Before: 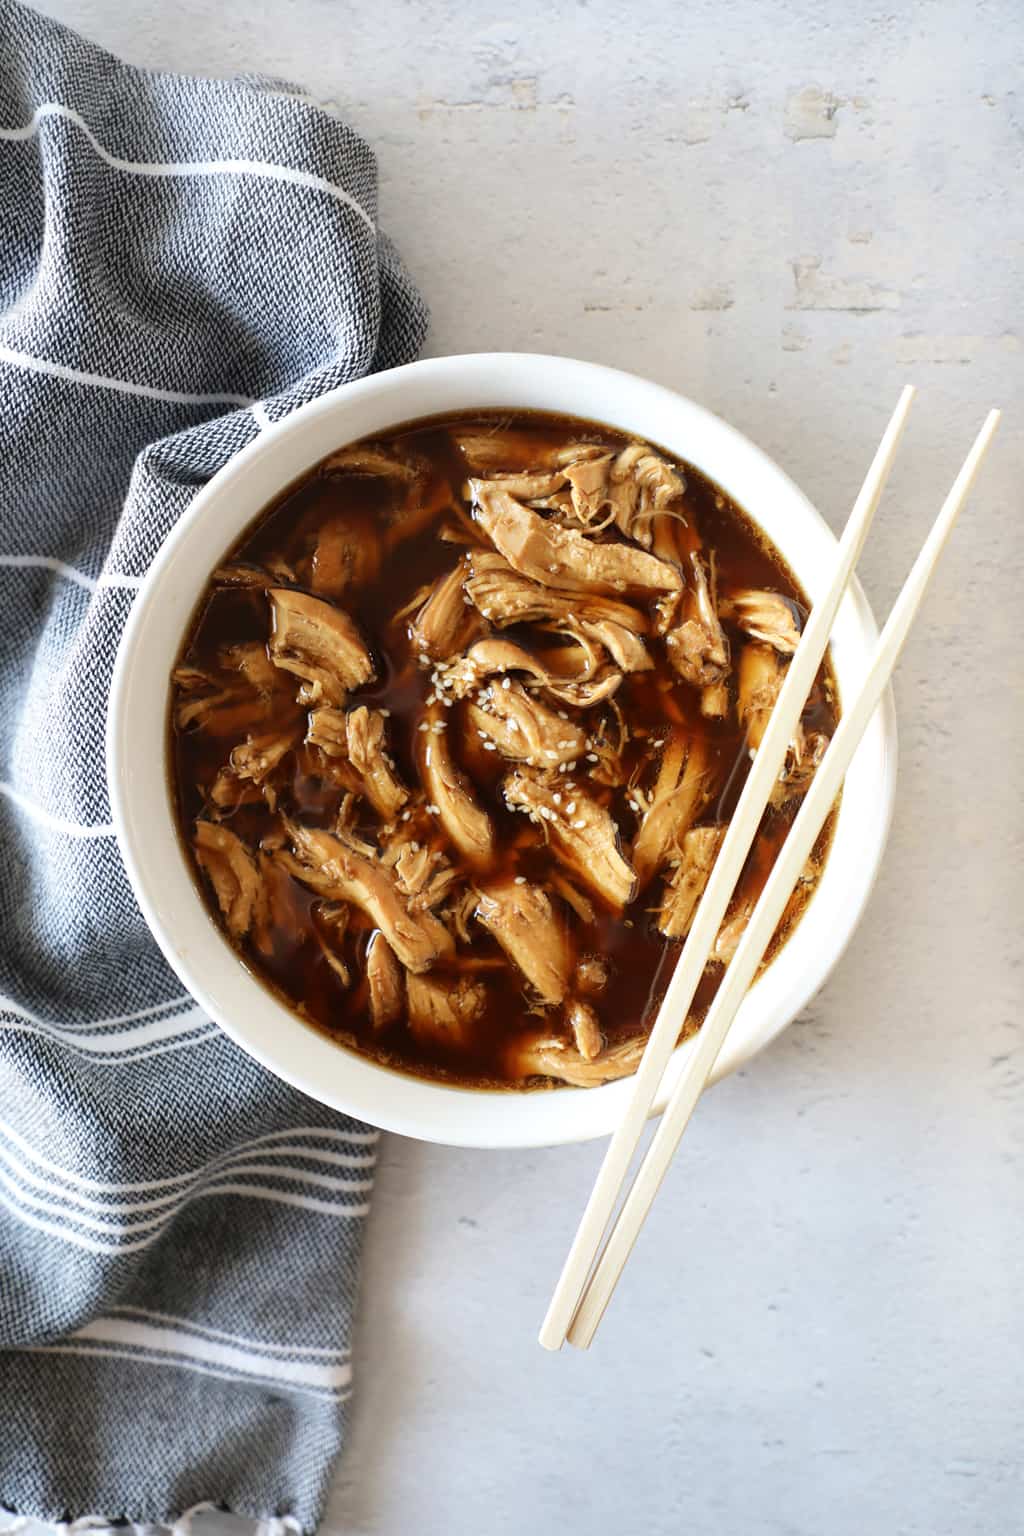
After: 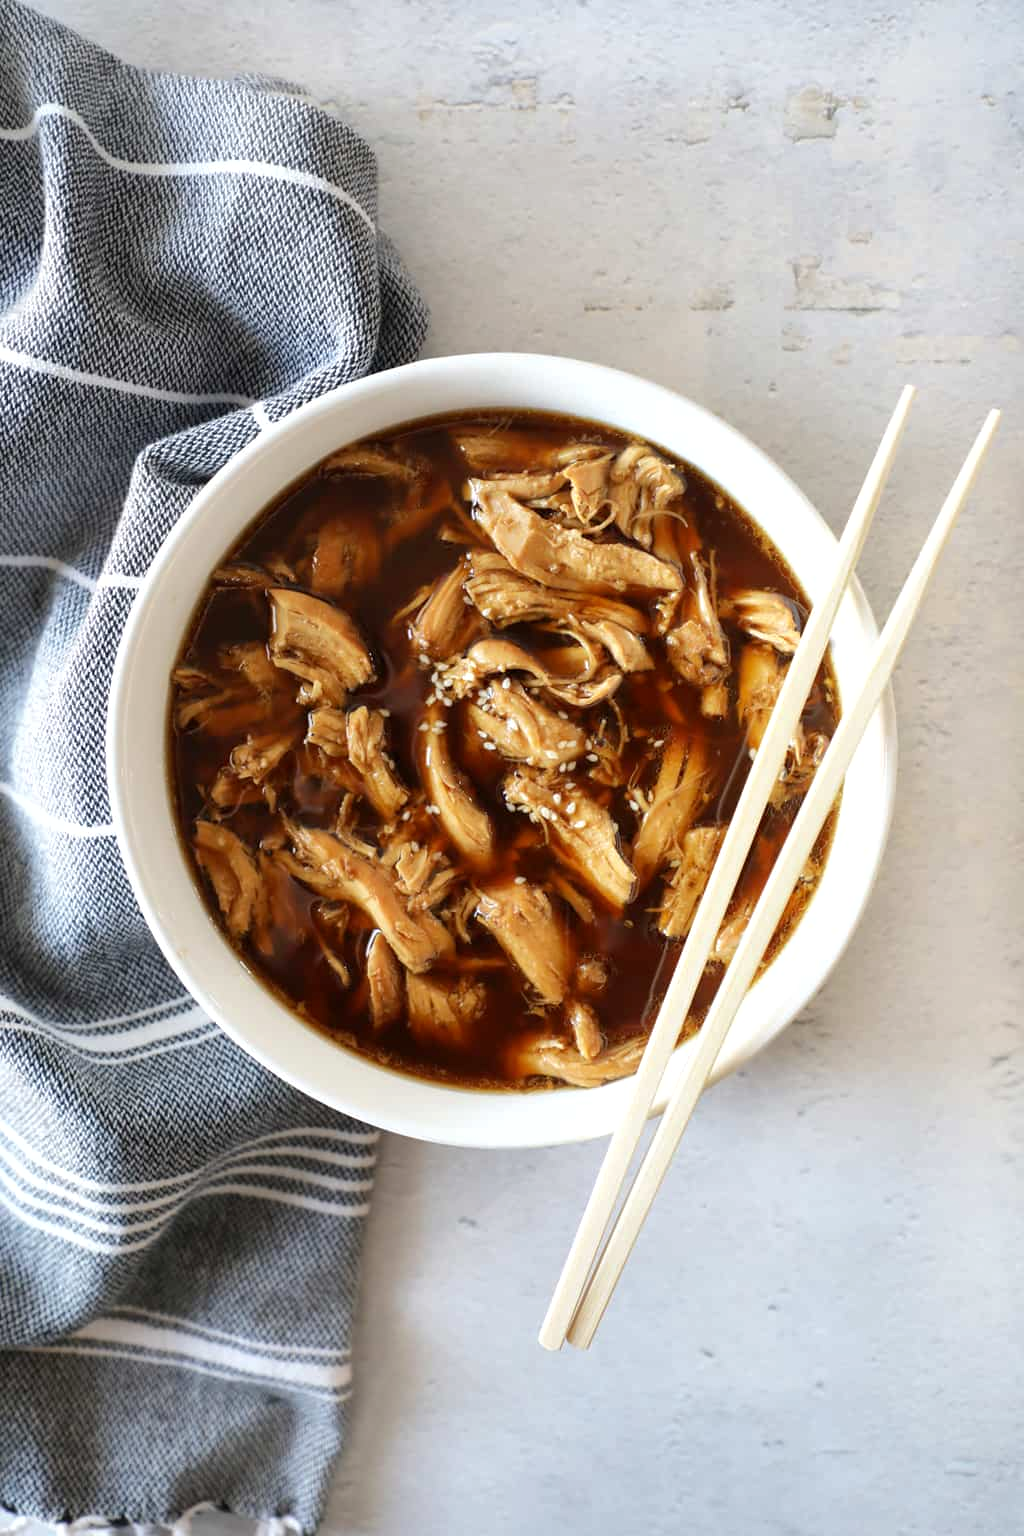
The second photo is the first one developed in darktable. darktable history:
exposure: black level correction 0.001, exposure 0.193 EV, compensate exposure bias true, compensate highlight preservation false
shadows and highlights: shadows 25.63, white point adjustment -2.96, highlights -30.22
